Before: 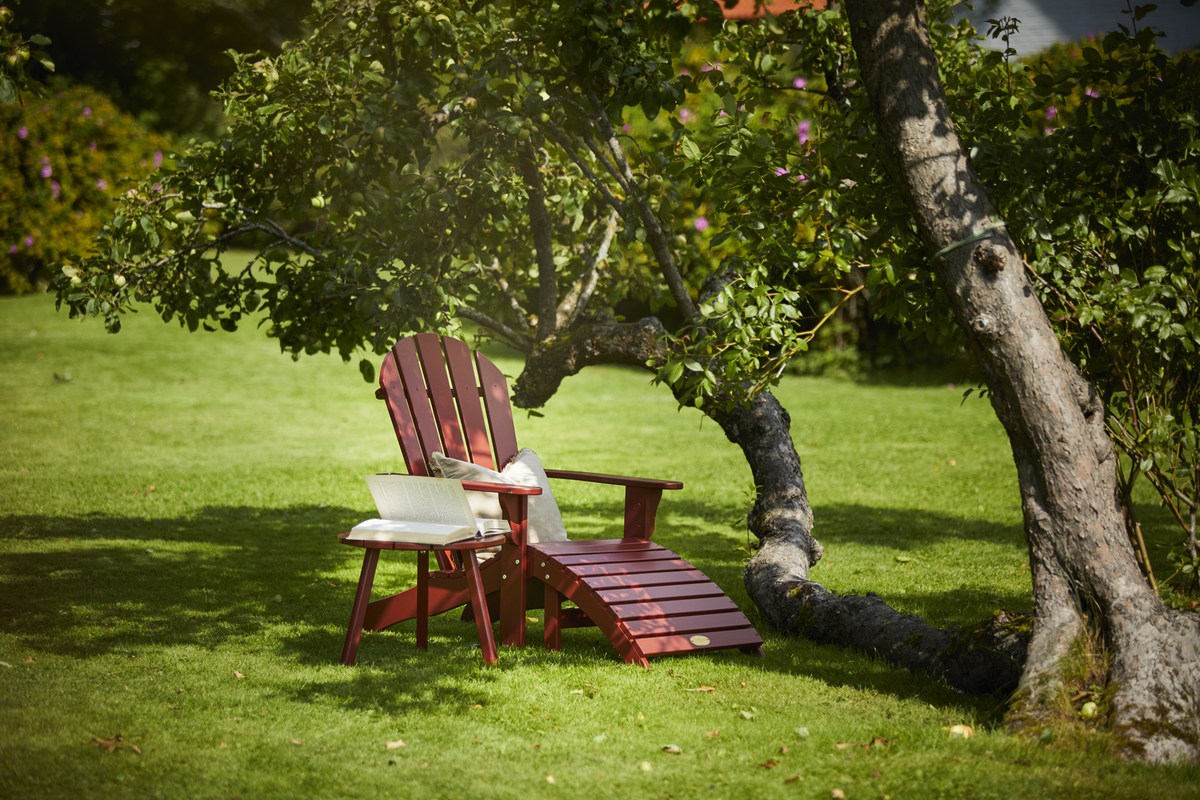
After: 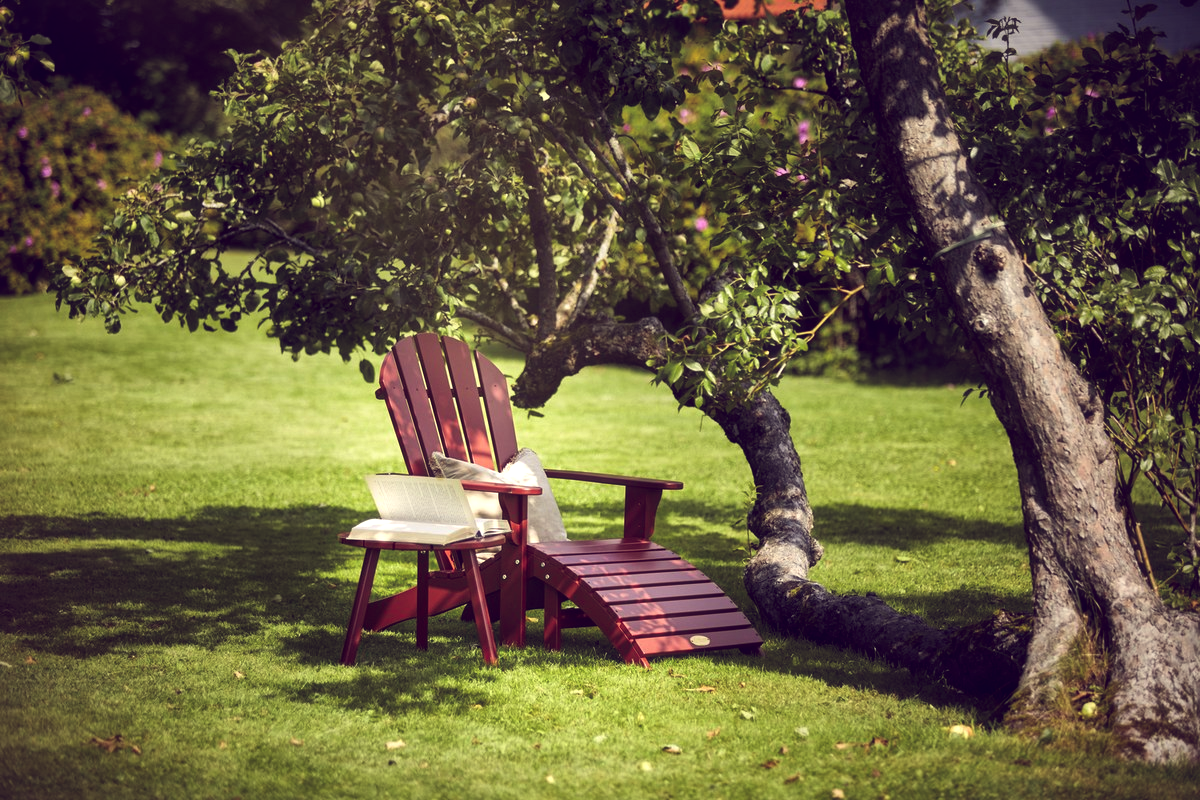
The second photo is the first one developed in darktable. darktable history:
color balance: lift [1.001, 0.997, 0.99, 1.01], gamma [1.007, 1, 0.975, 1.025], gain [1, 1.065, 1.052, 0.935], contrast 13.25%
local contrast: mode bilateral grid, contrast 20, coarseness 50, detail 132%, midtone range 0.2
haze removal: strength -0.05
